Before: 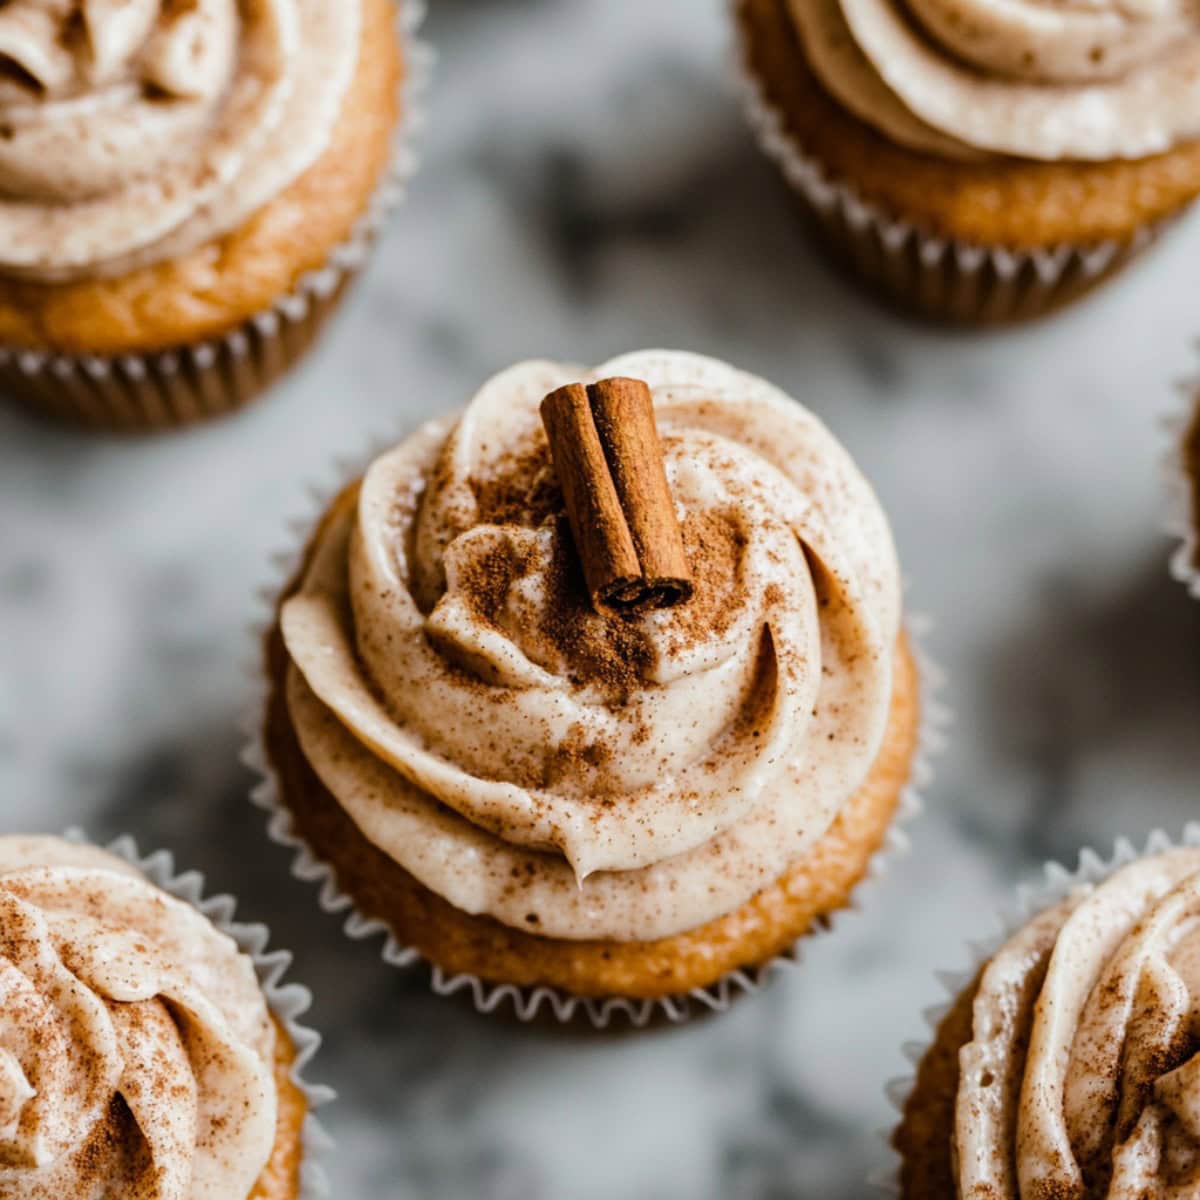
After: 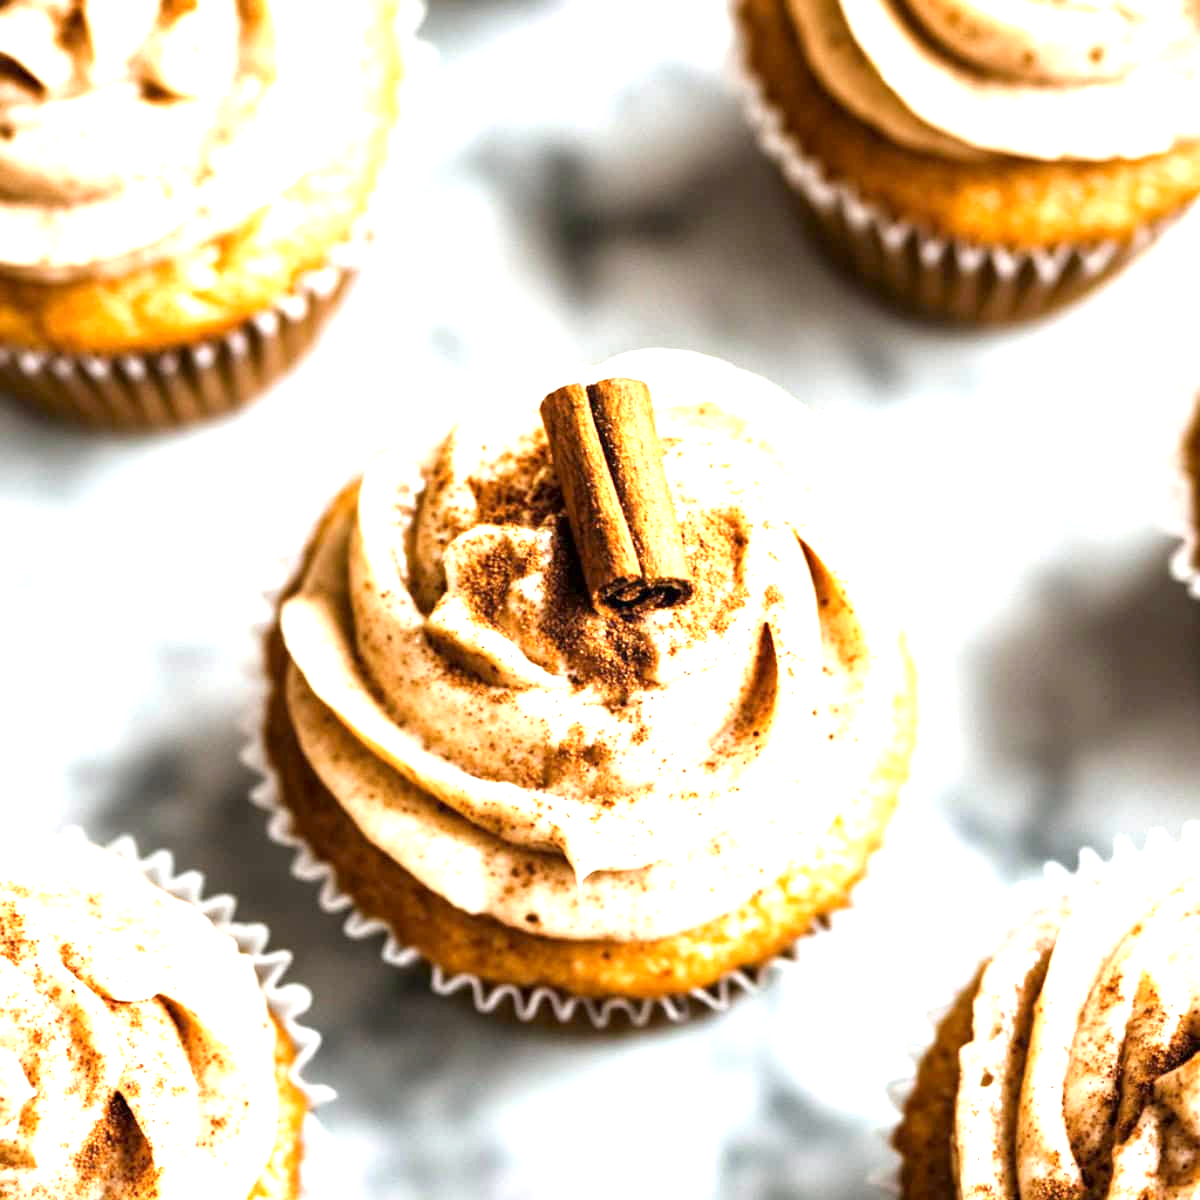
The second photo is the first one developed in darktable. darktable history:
exposure: black level correction 0.001, exposure 1.822 EV, compensate exposure bias true, compensate highlight preservation false
